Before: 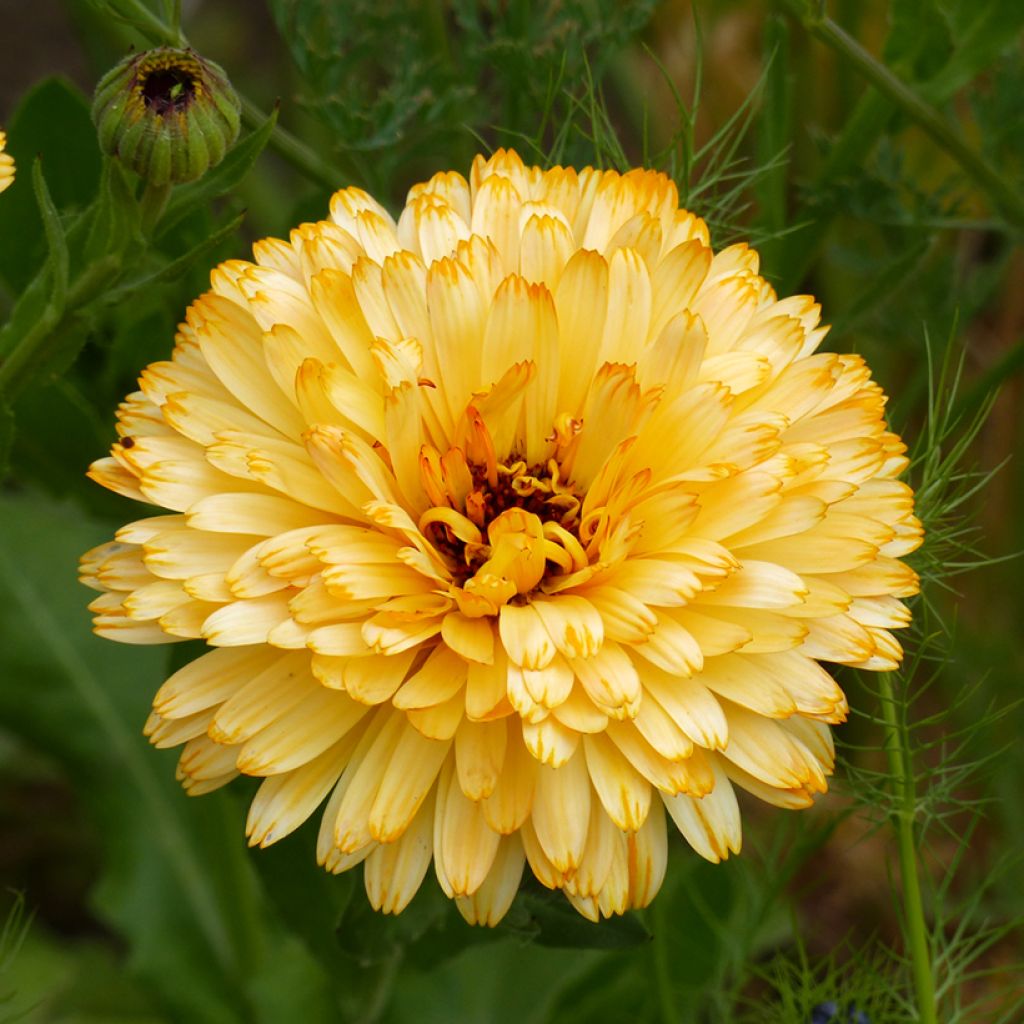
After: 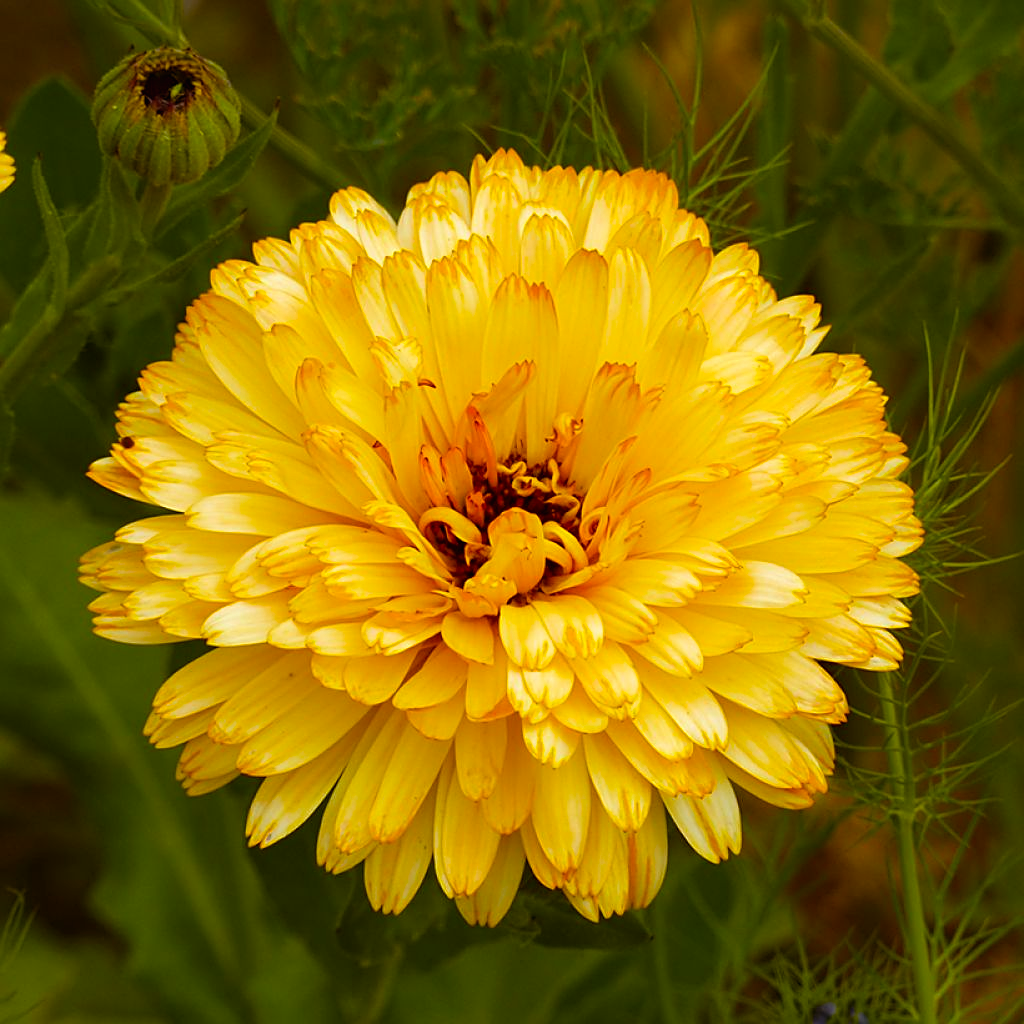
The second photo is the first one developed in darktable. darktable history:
contrast brightness saturation: contrast -0.017, brightness -0.012, saturation 0.03
color balance rgb: power › chroma 2.513%, power › hue 67.34°, perceptual saturation grading › global saturation 29.848%
sharpen: on, module defaults
